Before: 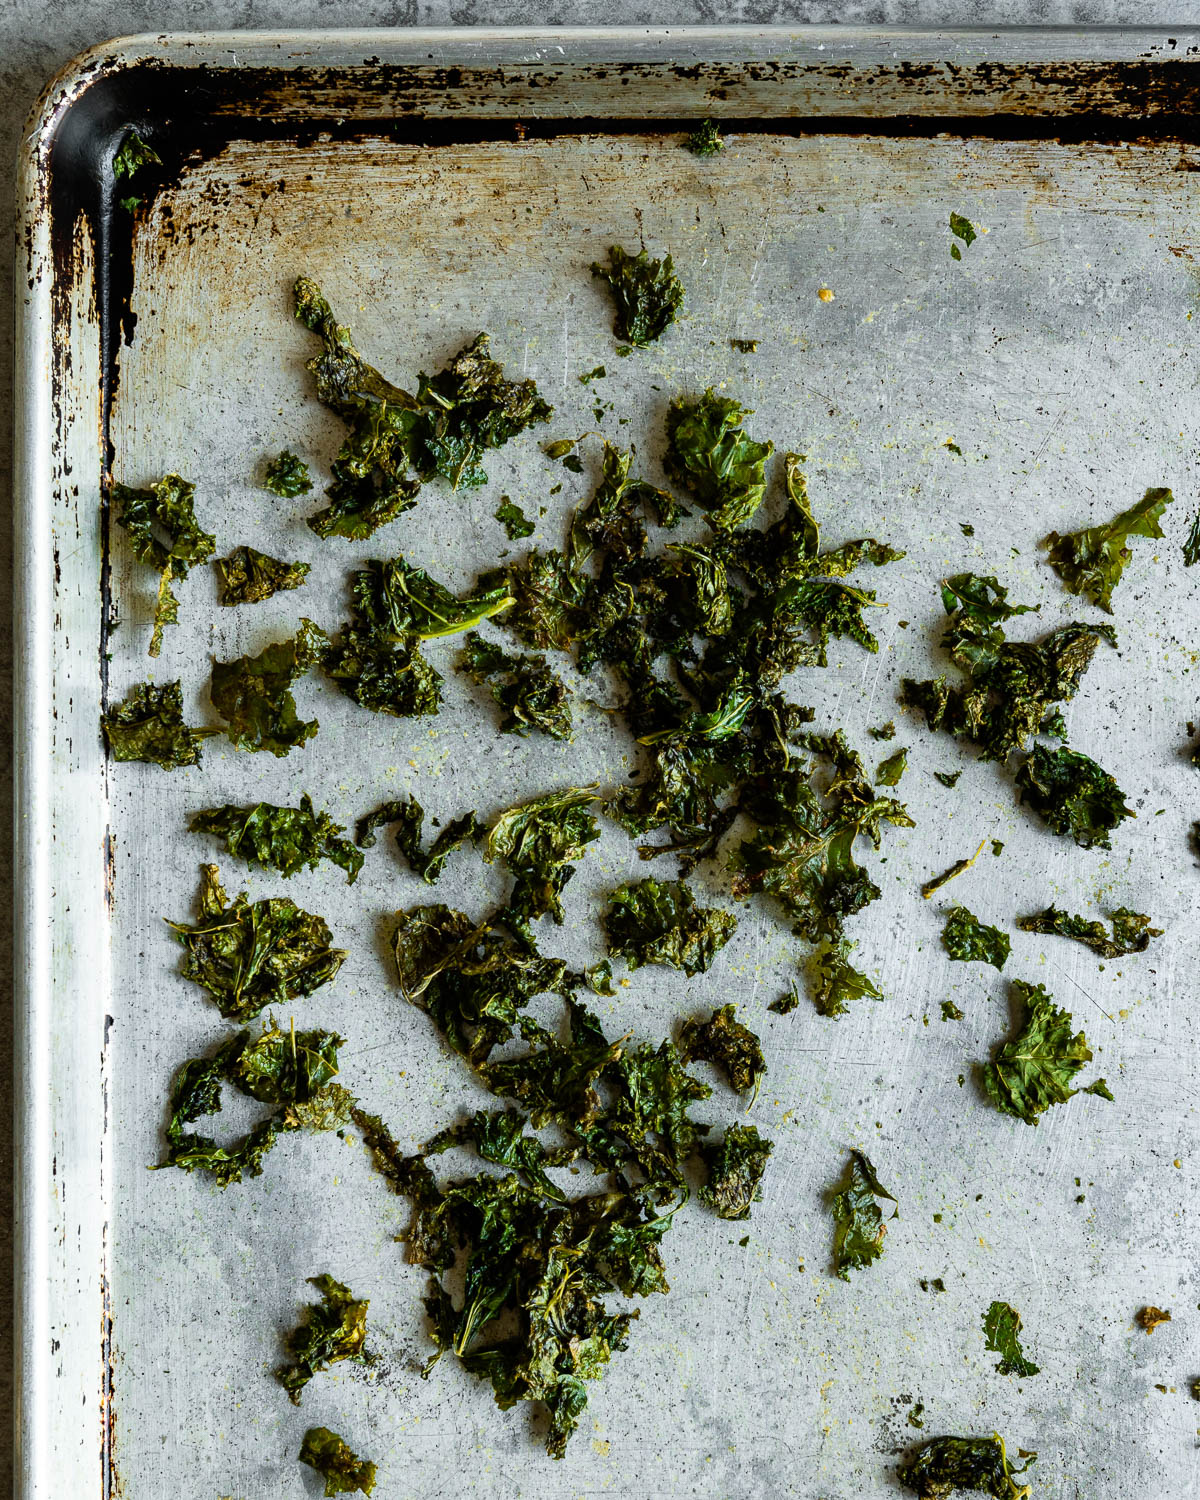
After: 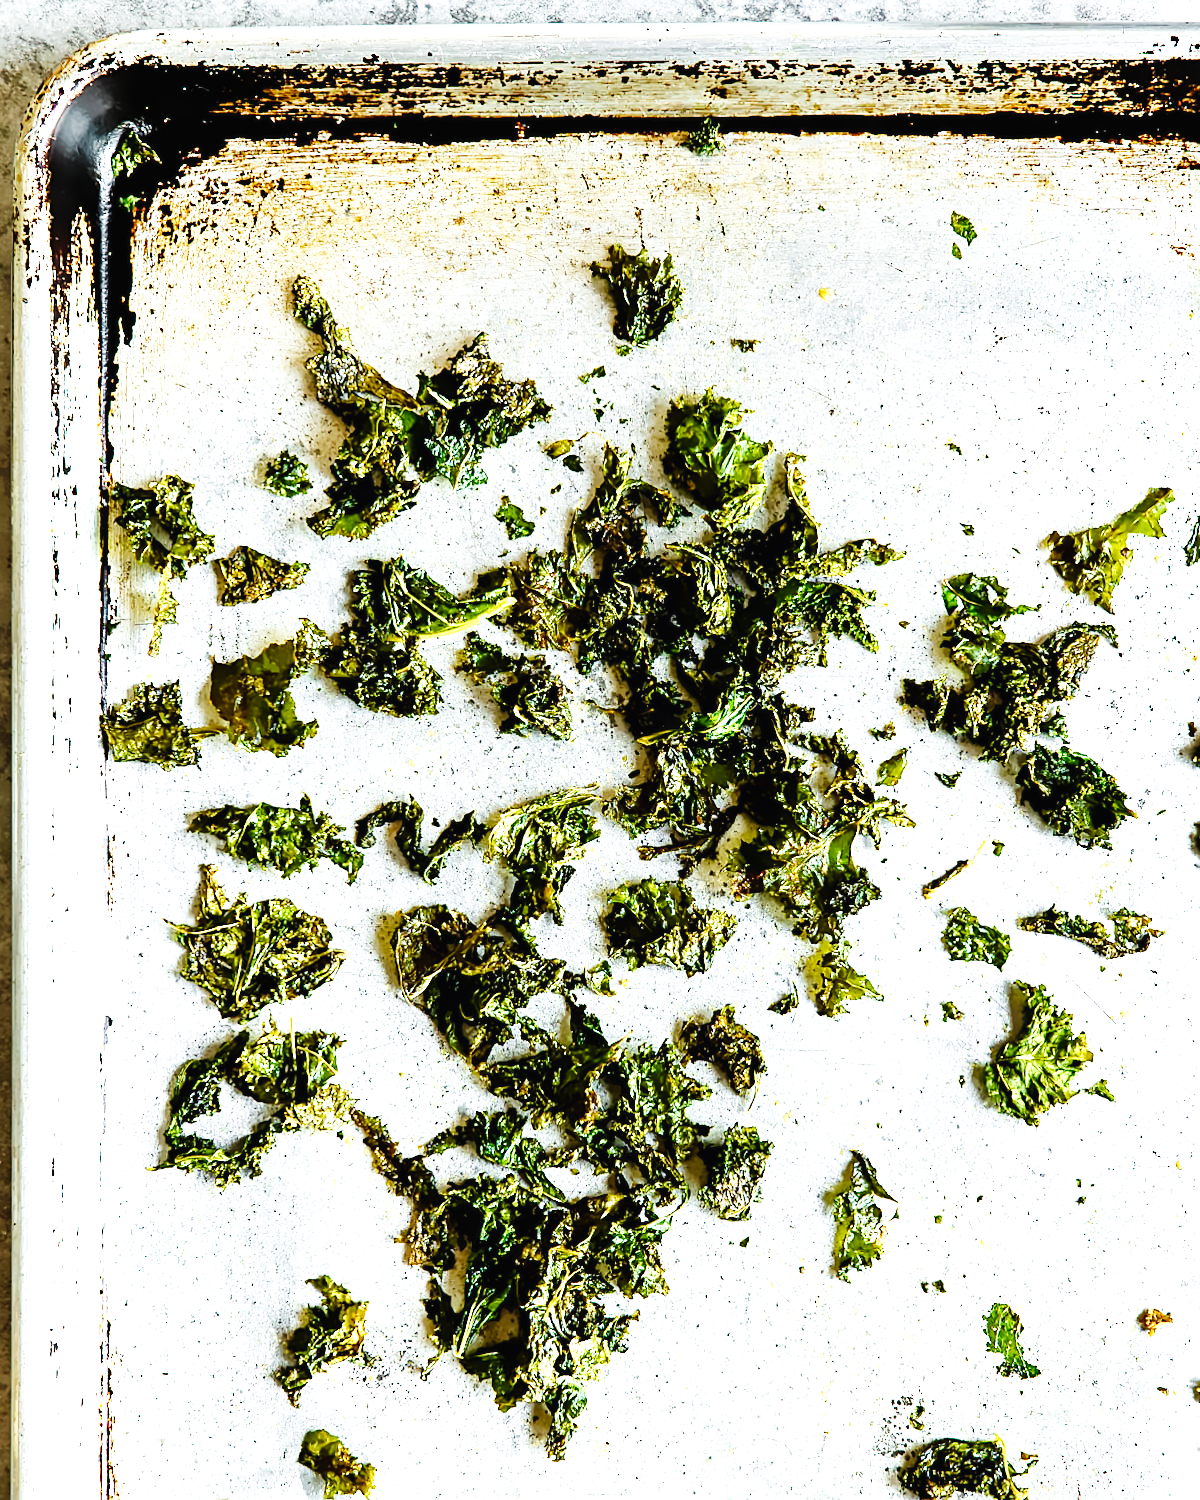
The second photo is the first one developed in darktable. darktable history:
lens correction: scale 1, crop 1, focal 35, aperture 7.1, distance 1000, camera "Canon EOS 6D", lens "Sigma 35mm f/1.4 DG HSM"
base curve: curves: ch0 [(0, 0.003) (0.001, 0.002) (0.006, 0.004) (0.02, 0.022) (0.048, 0.086) (0.094, 0.234) (0.162, 0.431) (0.258, 0.629) (0.385, 0.8) (0.548, 0.918) (0.751, 0.988) (1, 1)], preserve colors none
sharpen: on, module defaults
exposure: exposure 0.785 EV, compensate highlight preservation false
denoise (profiled): central pixel weight 0, a [-1, 0, 0], b [0, 0, 0], mode non-local means, y [[0, 0, 0.5 ×5] ×4, [0.5 ×7], [0.5 ×7]], fix various bugs in algorithm false, upgrade profiled transform false, color mode RGB, compensate highlight preservation false
